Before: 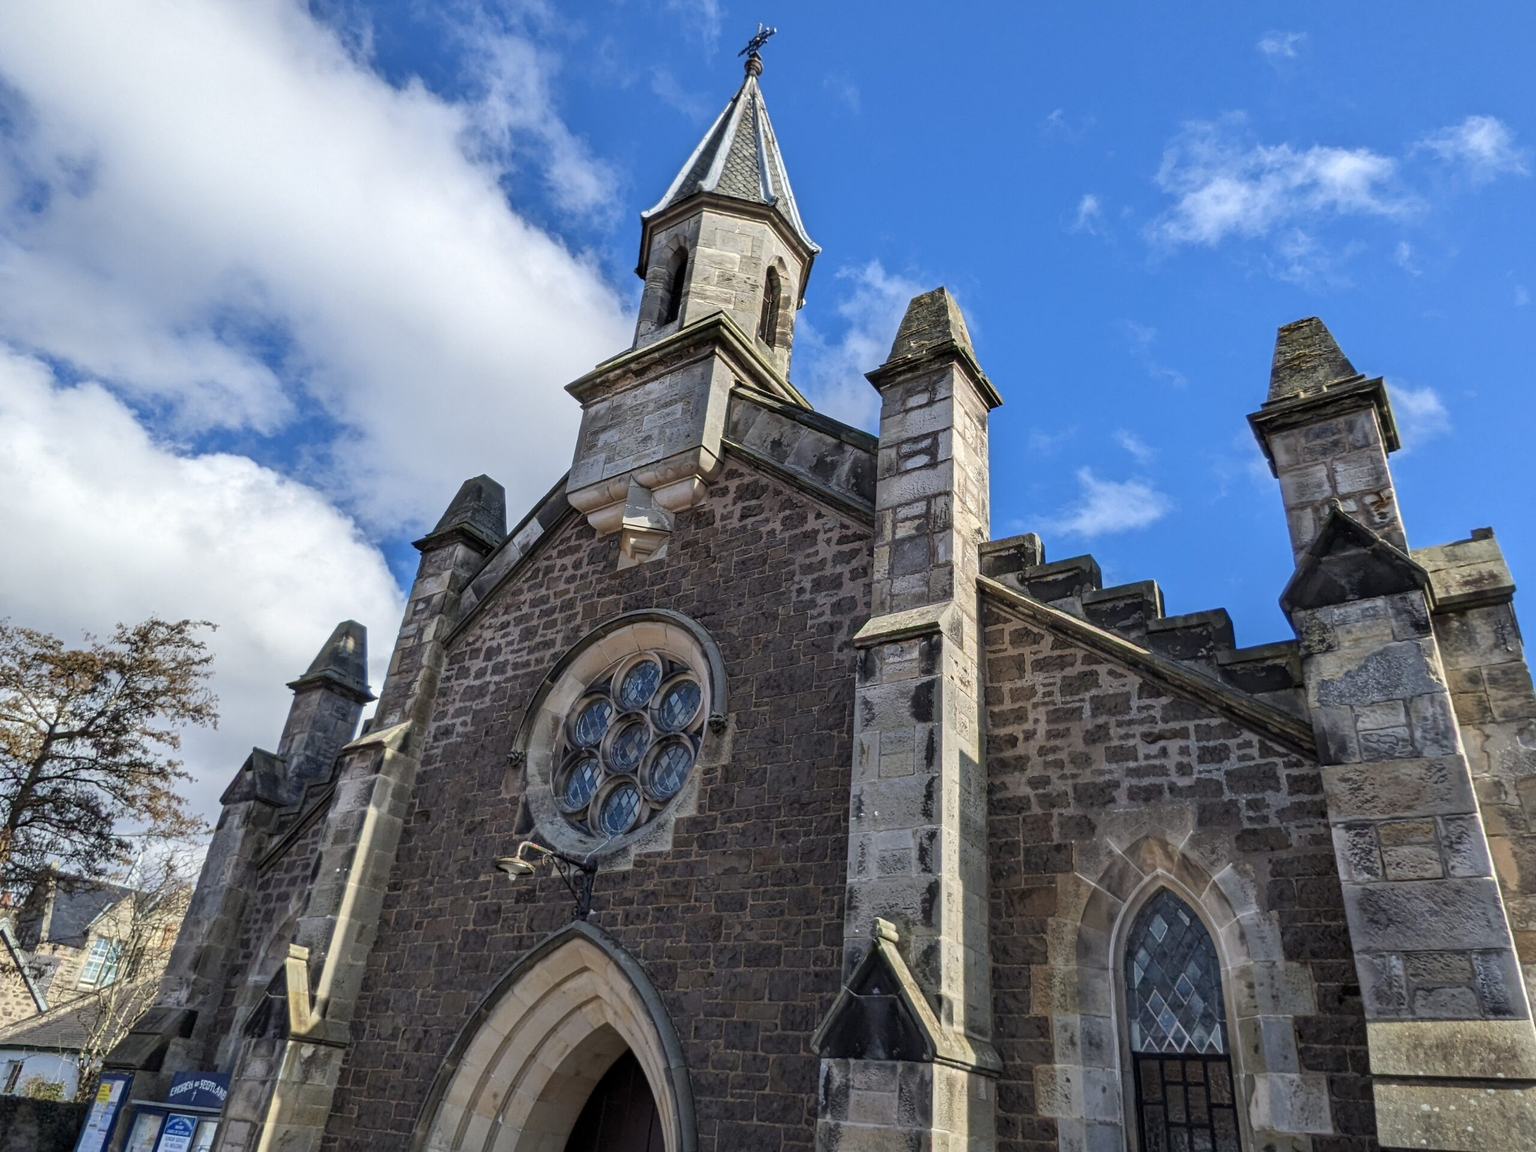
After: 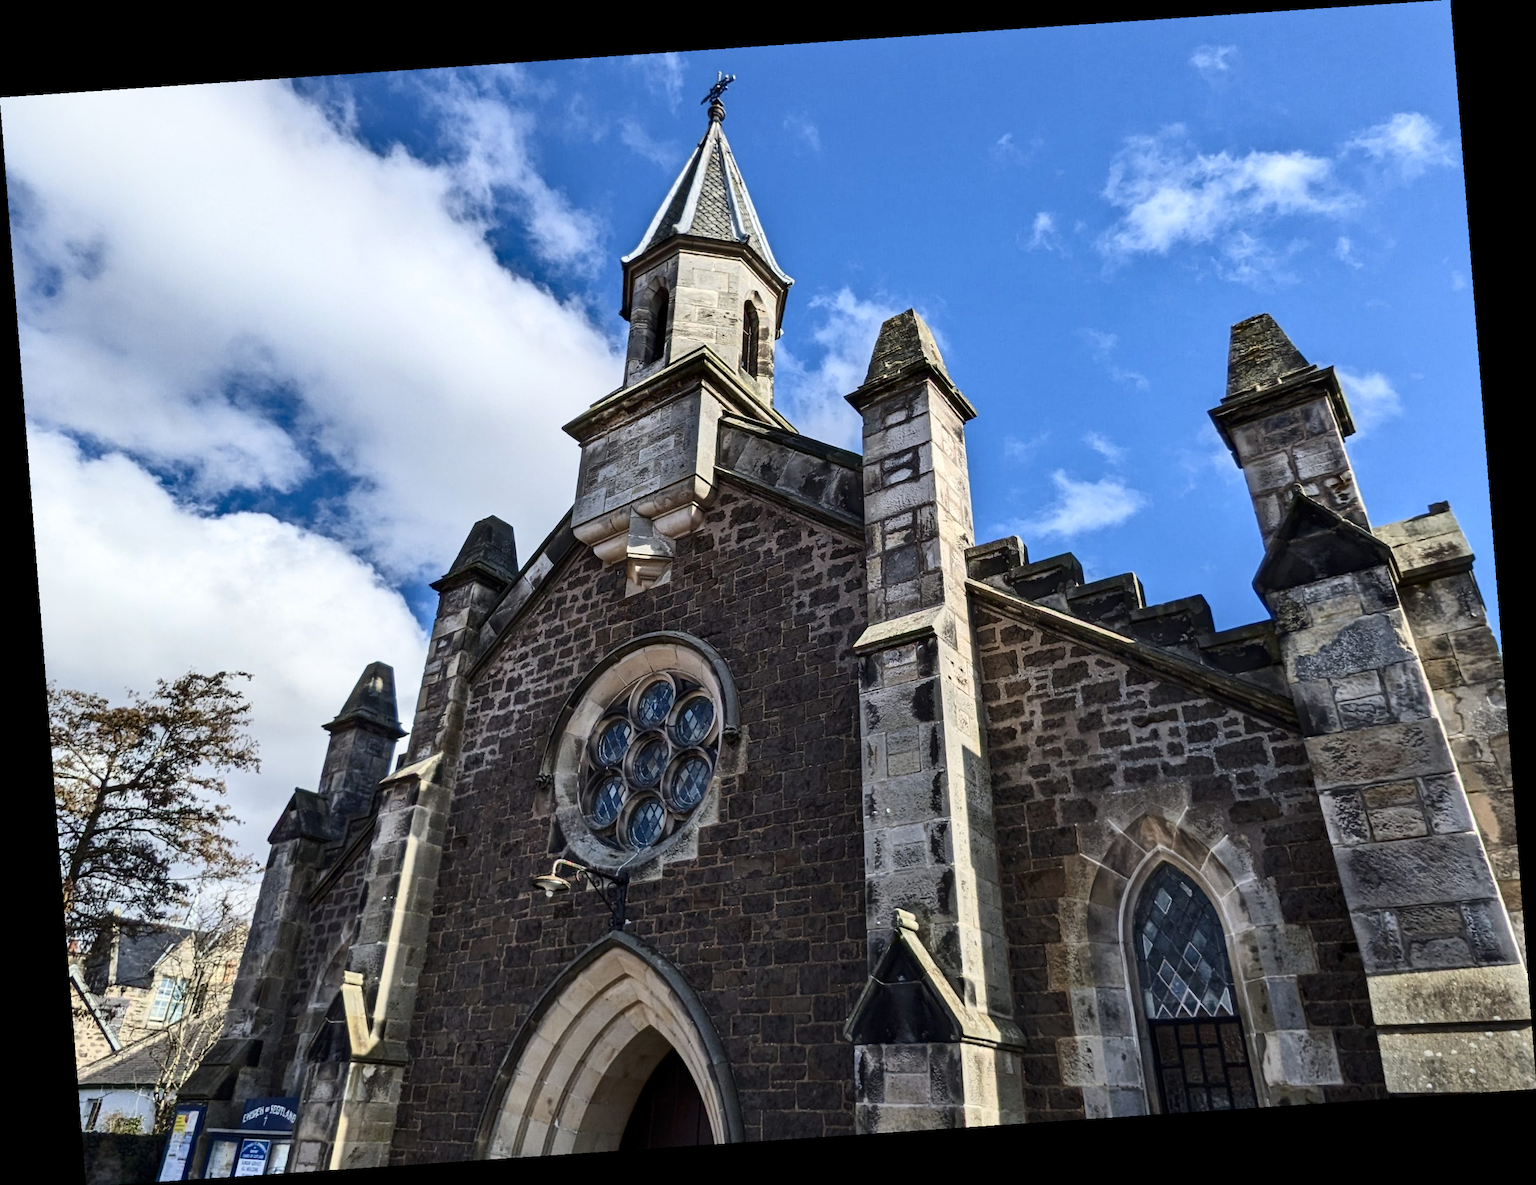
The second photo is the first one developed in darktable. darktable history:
rotate and perspective: rotation -4.2°, shear 0.006, automatic cropping off
shadows and highlights: shadows 25, highlights -48, soften with gaussian
contrast brightness saturation: contrast 0.28
